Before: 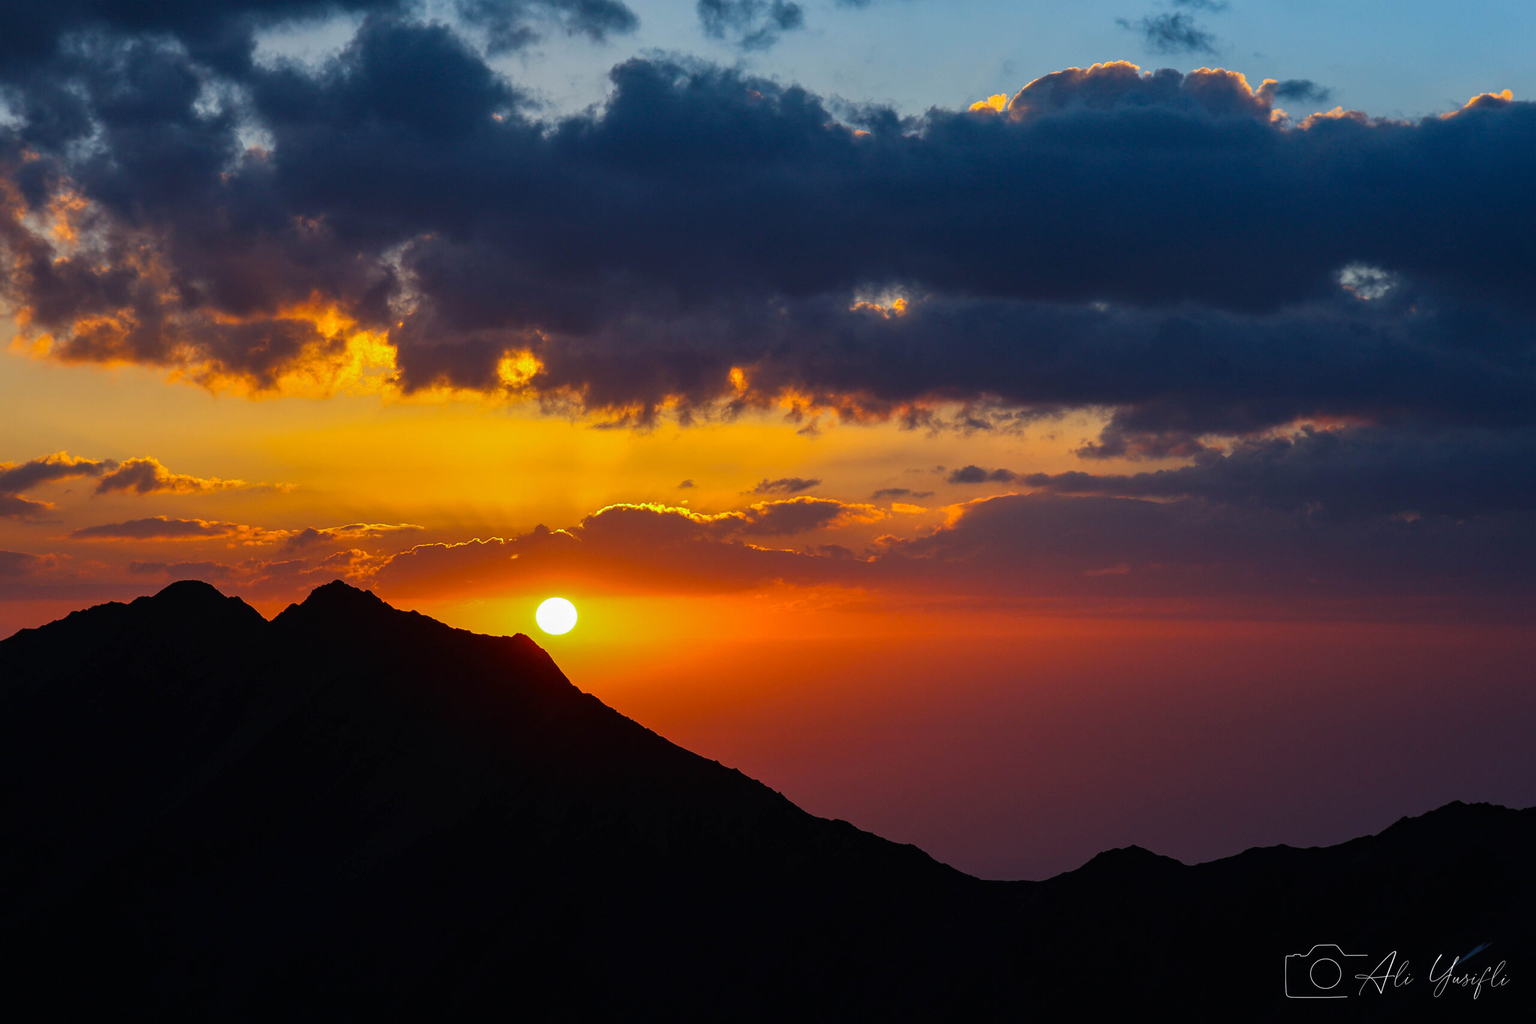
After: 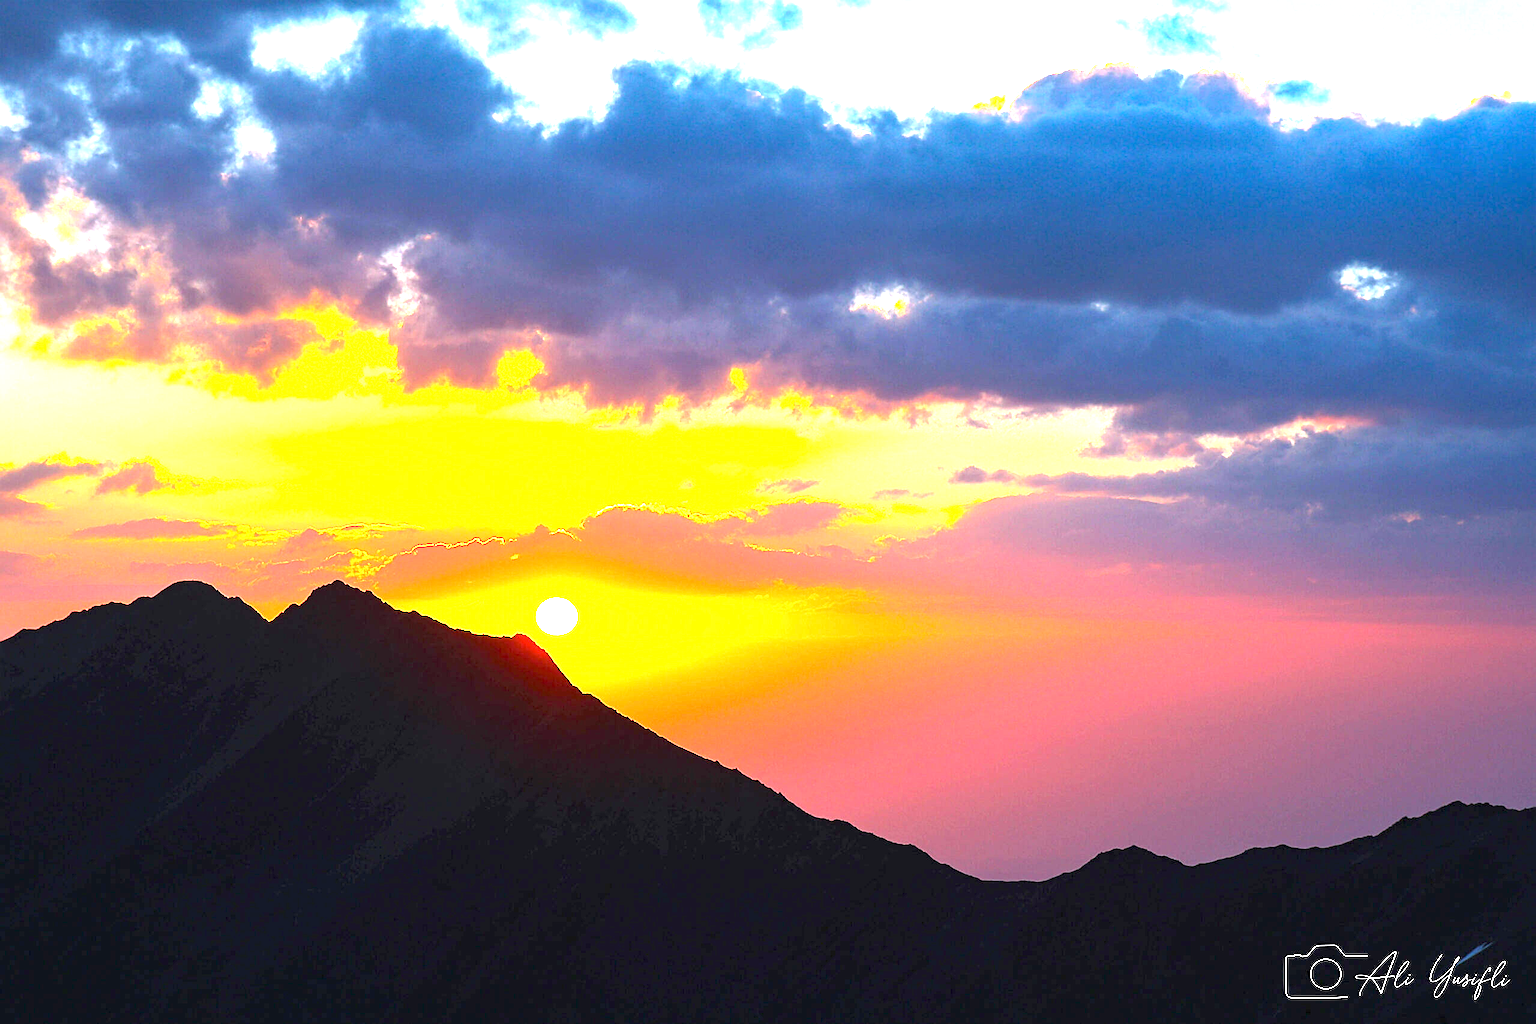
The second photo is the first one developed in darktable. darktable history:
sharpen: on, module defaults
exposure: exposure 3 EV, compensate highlight preservation false
